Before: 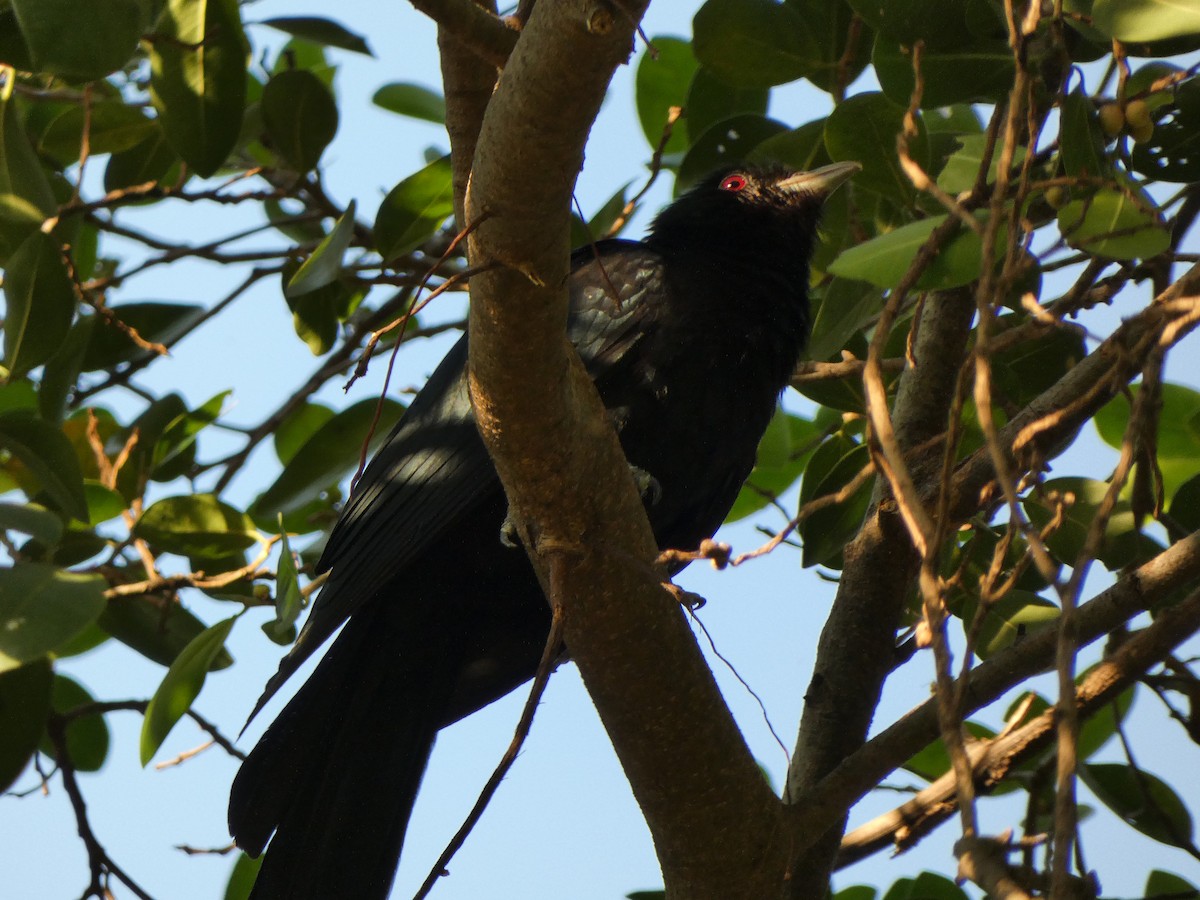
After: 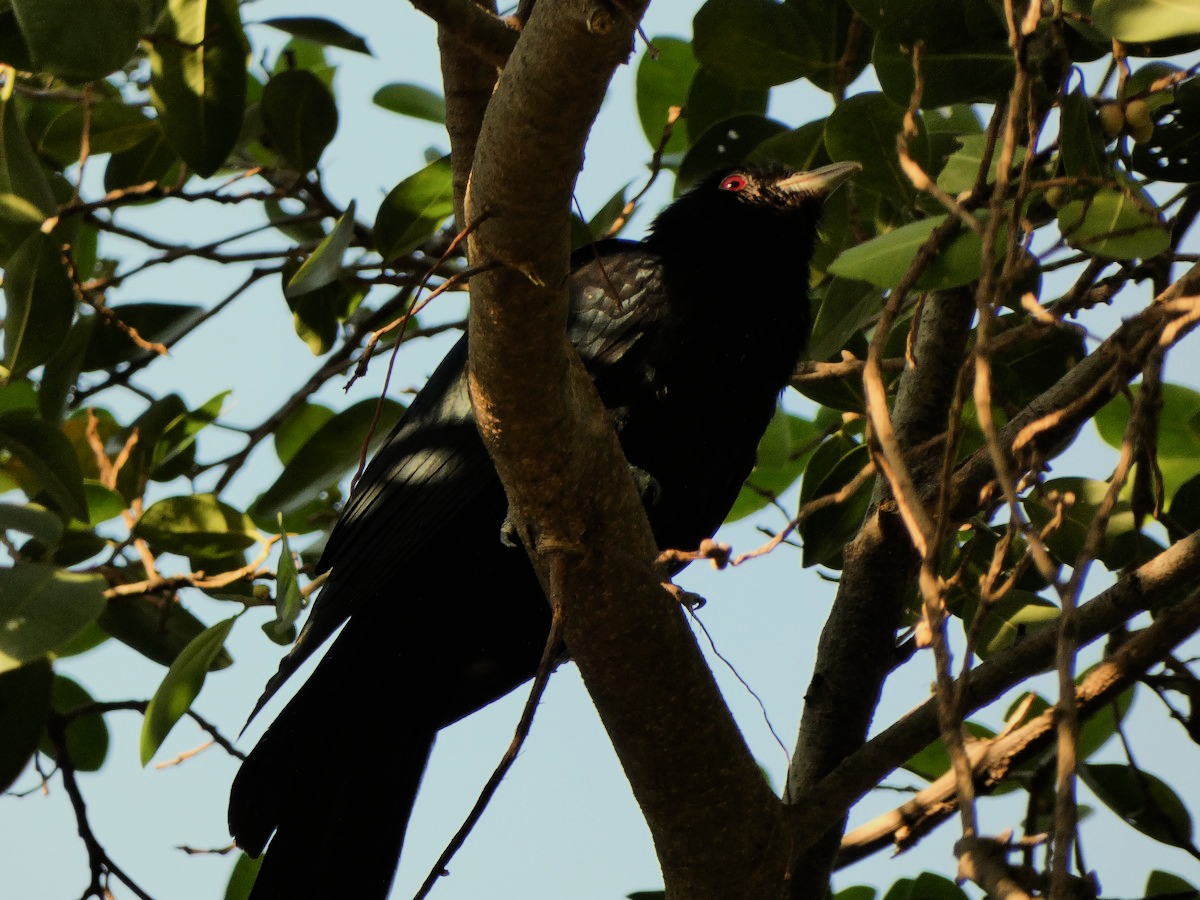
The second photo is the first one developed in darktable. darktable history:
filmic rgb: black relative exposure -7.65 EV, white relative exposure 4.56 EV, hardness 3.61, color science v6 (2022)
white balance: red 1.029, blue 0.92
contrast brightness saturation: contrast 0.15, brightness 0.05
